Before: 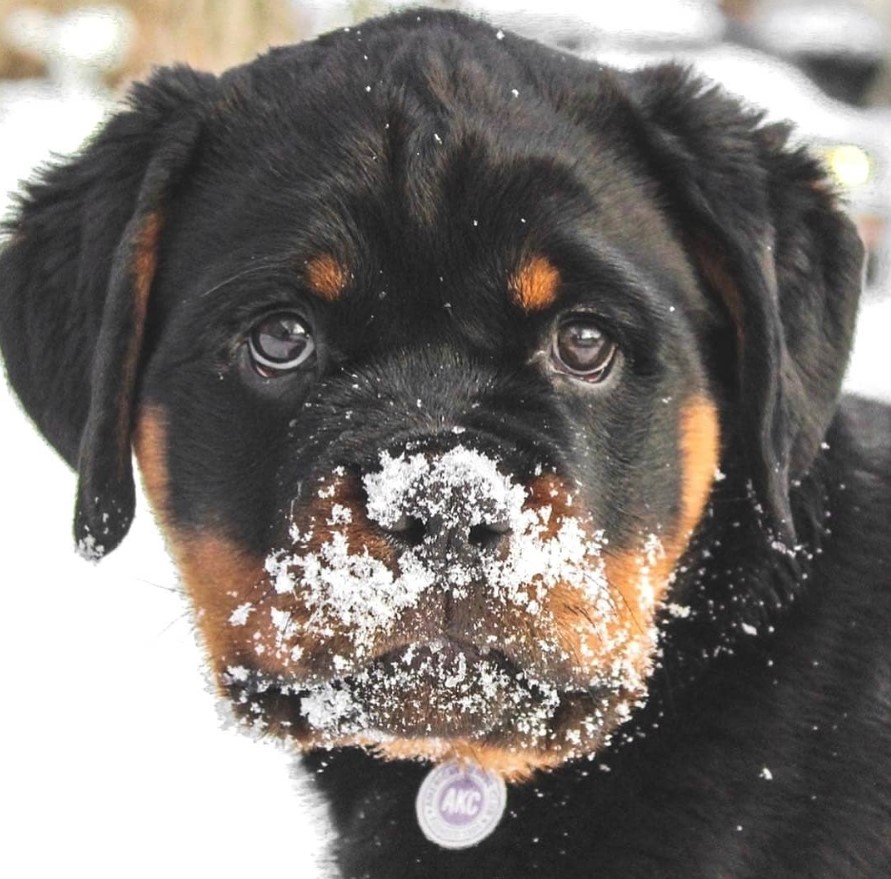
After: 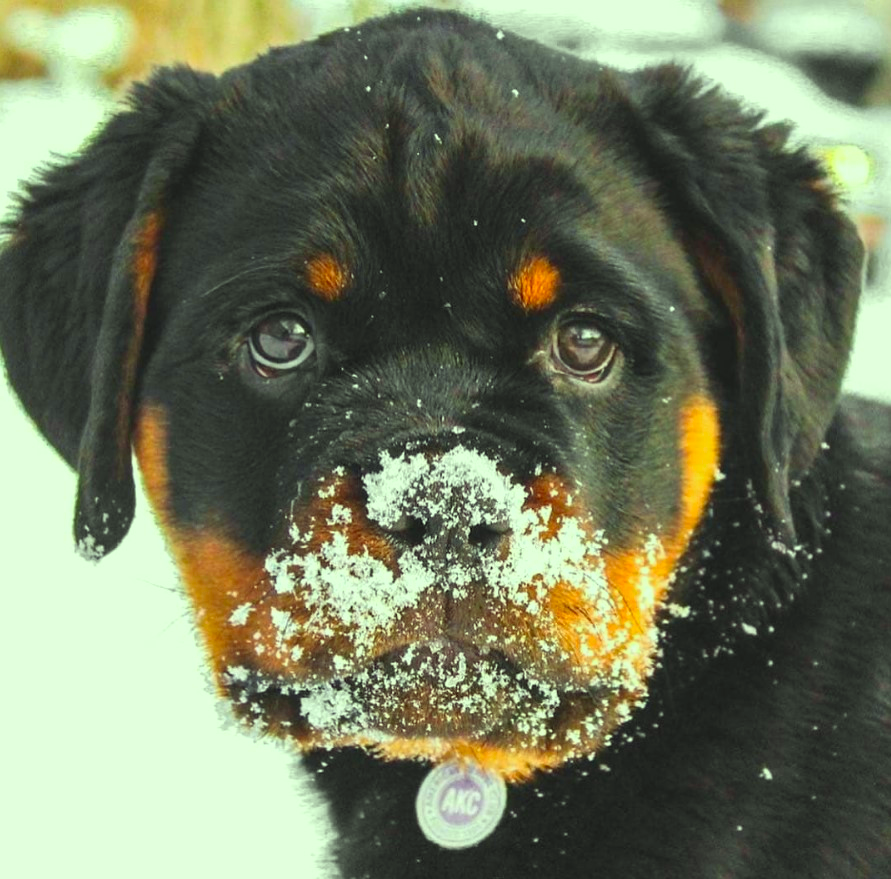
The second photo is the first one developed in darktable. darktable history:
color correction: highlights a* -11.16, highlights b* 9.89, saturation 1.71
